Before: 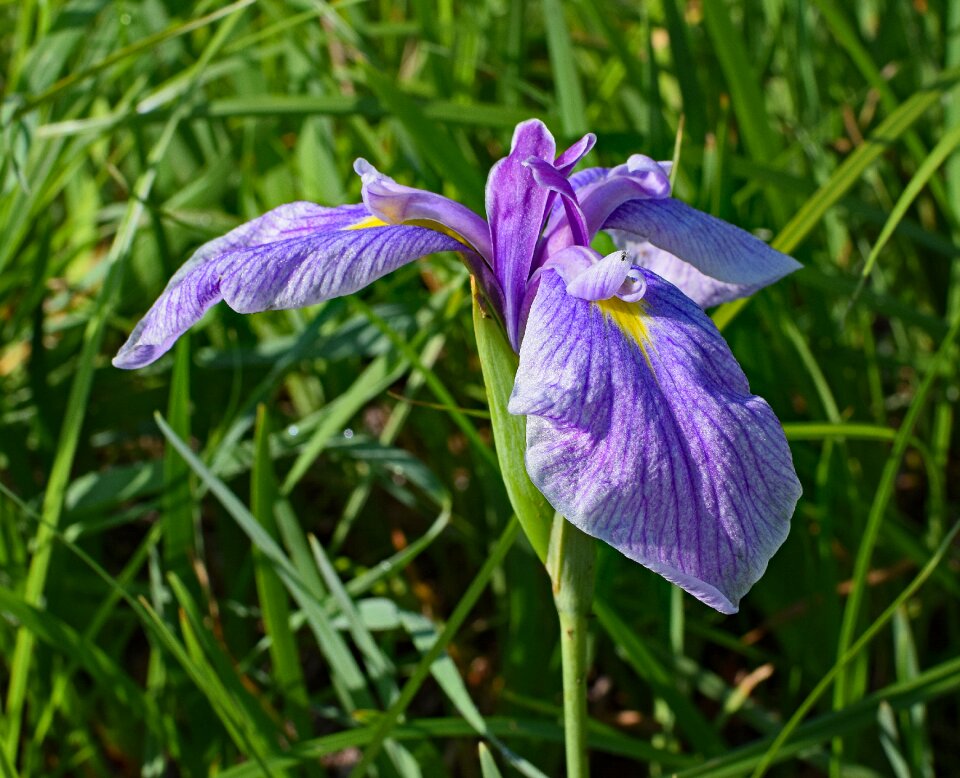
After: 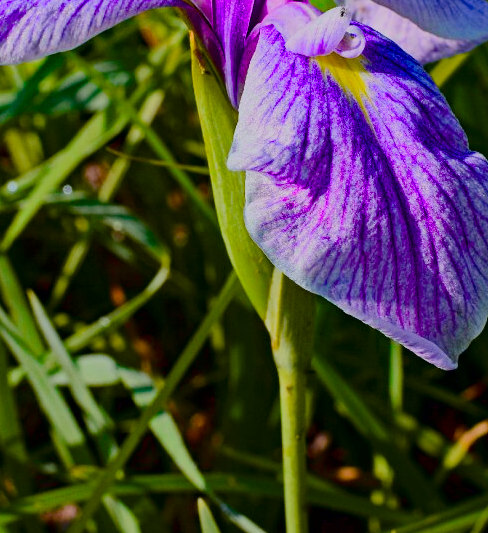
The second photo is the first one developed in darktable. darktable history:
color balance rgb: shadows lift › luminance -20.292%, power › luminance -3.9%, power › chroma 0.557%, power › hue 41.47°, linear chroma grading › global chroma 9.109%, perceptual saturation grading › global saturation 34.879%, perceptual saturation grading › highlights -29.905%, perceptual saturation grading › shadows 35.919%, global vibrance 24.084%, contrast -25.449%
crop and rotate: left 29.271%, top 31.458%, right 19.851%
tone curve: curves: ch0 [(0, 0) (0.049, 0.01) (0.154, 0.081) (0.491, 0.519) (0.748, 0.765) (1, 0.919)]; ch1 [(0, 0) (0.172, 0.123) (0.317, 0.272) (0.391, 0.424) (0.499, 0.497) (0.531, 0.541) (0.615, 0.608) (0.741, 0.783) (1, 1)]; ch2 [(0, 0) (0.411, 0.424) (0.483, 0.478) (0.546, 0.532) (0.652, 0.633) (1, 1)], color space Lab, independent channels, preserve colors none
